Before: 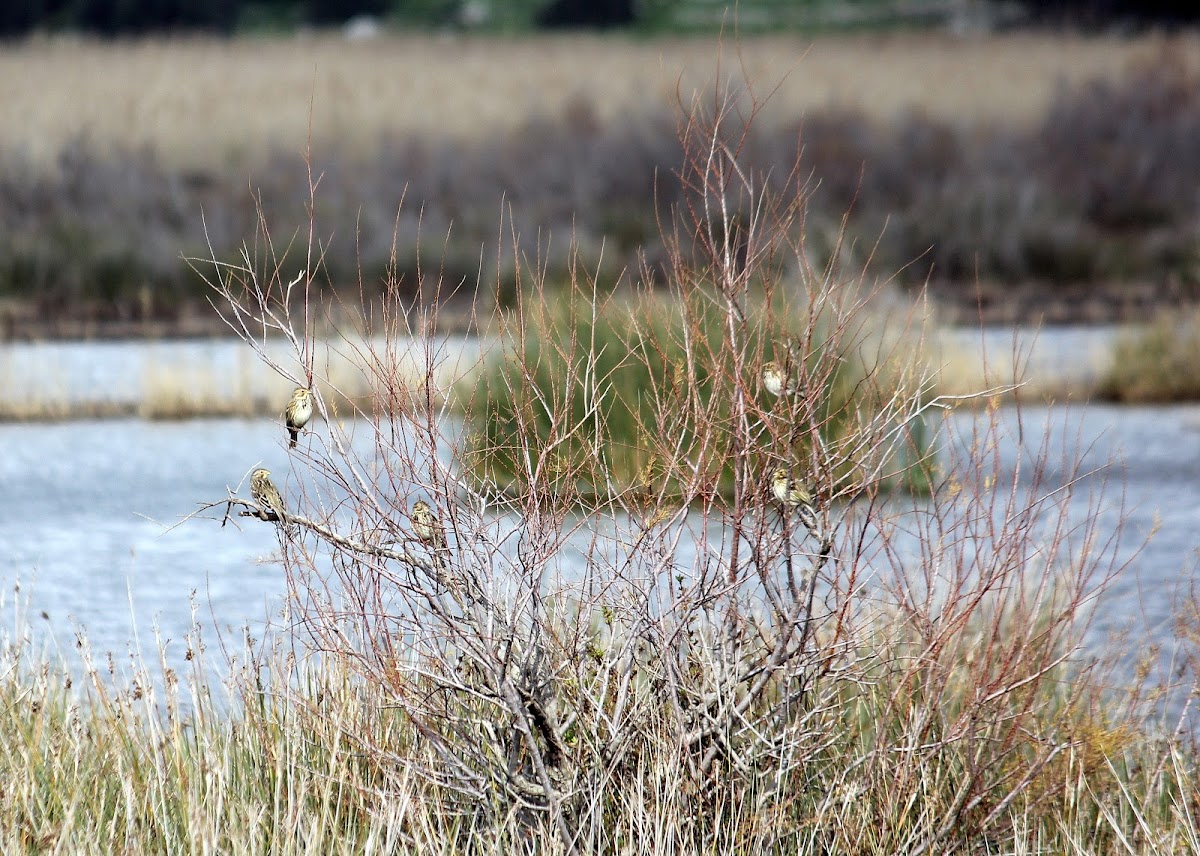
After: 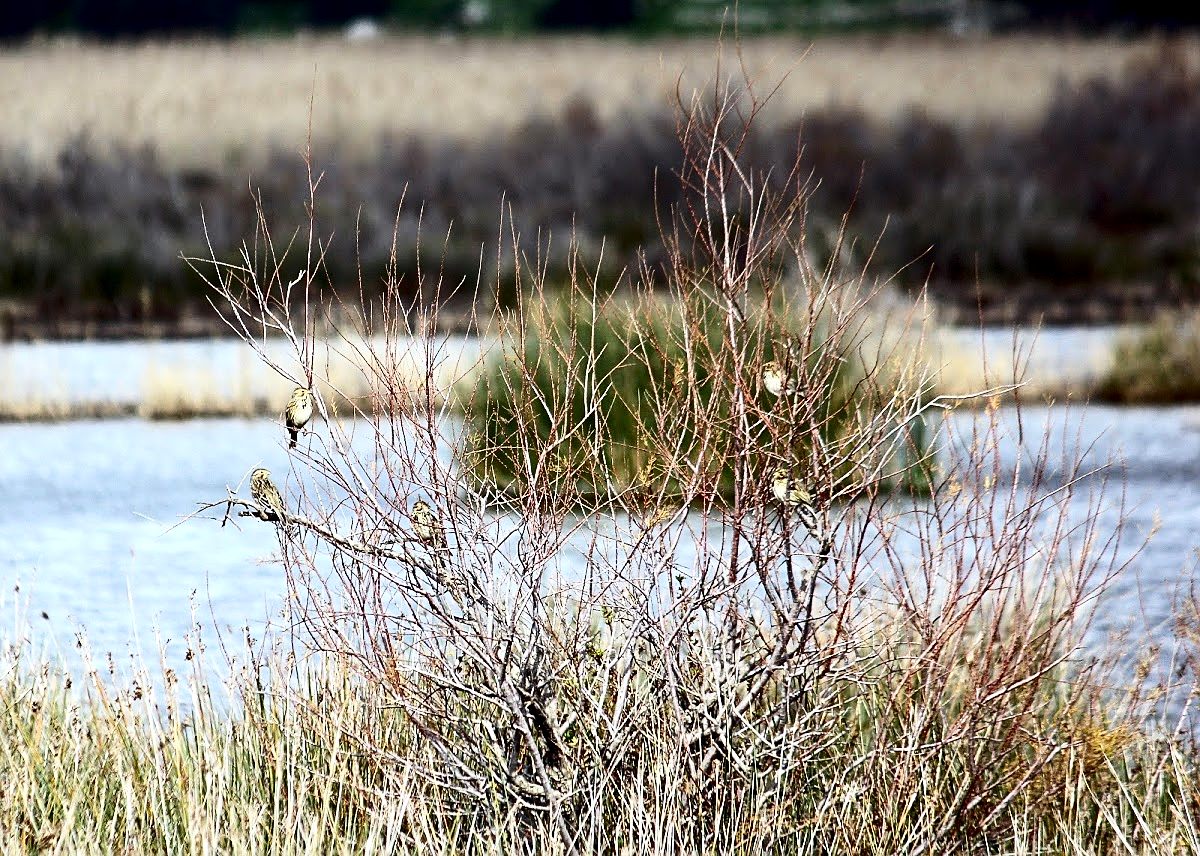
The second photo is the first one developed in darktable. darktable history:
sharpen: on, module defaults
local contrast: highlights 104%, shadows 103%, detail 120%, midtone range 0.2
contrast brightness saturation: contrast 0.33, brightness -0.074, saturation 0.167
